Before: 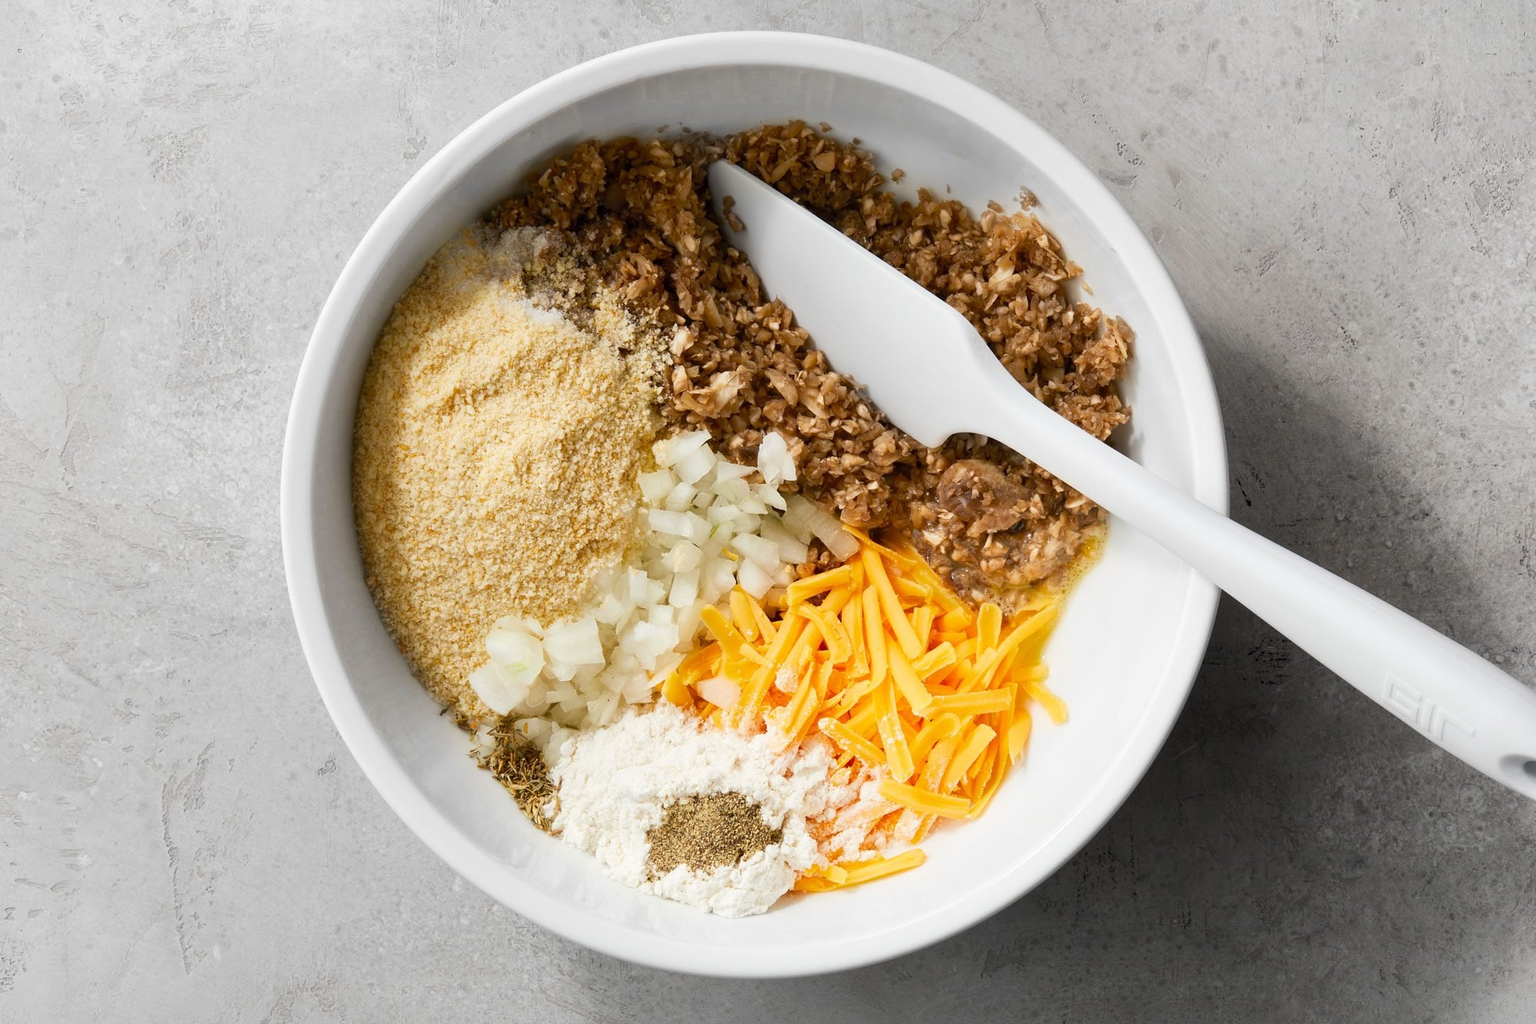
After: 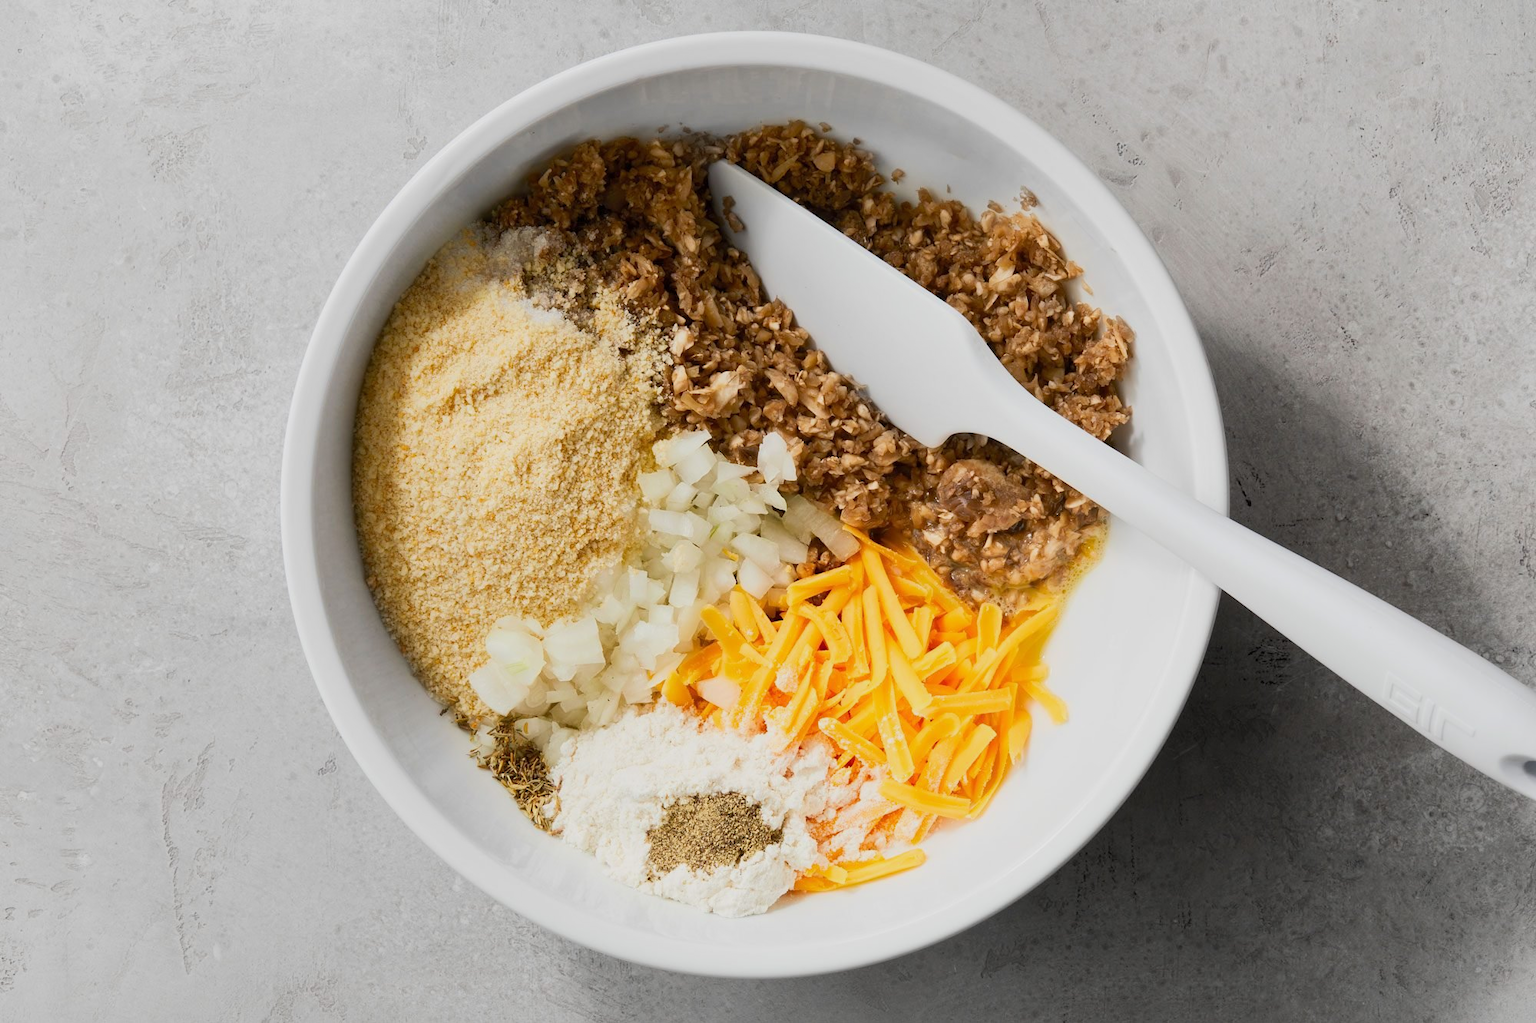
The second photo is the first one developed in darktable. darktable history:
tone equalizer: -8 EV -0.002 EV, -7 EV 0.005 EV, -6 EV -0.026 EV, -5 EV 0.017 EV, -4 EV -0.016 EV, -3 EV 0.014 EV, -2 EV -0.054 EV, -1 EV -0.298 EV, +0 EV -0.597 EV, edges refinement/feathering 500, mask exposure compensation -1.57 EV, preserve details no
